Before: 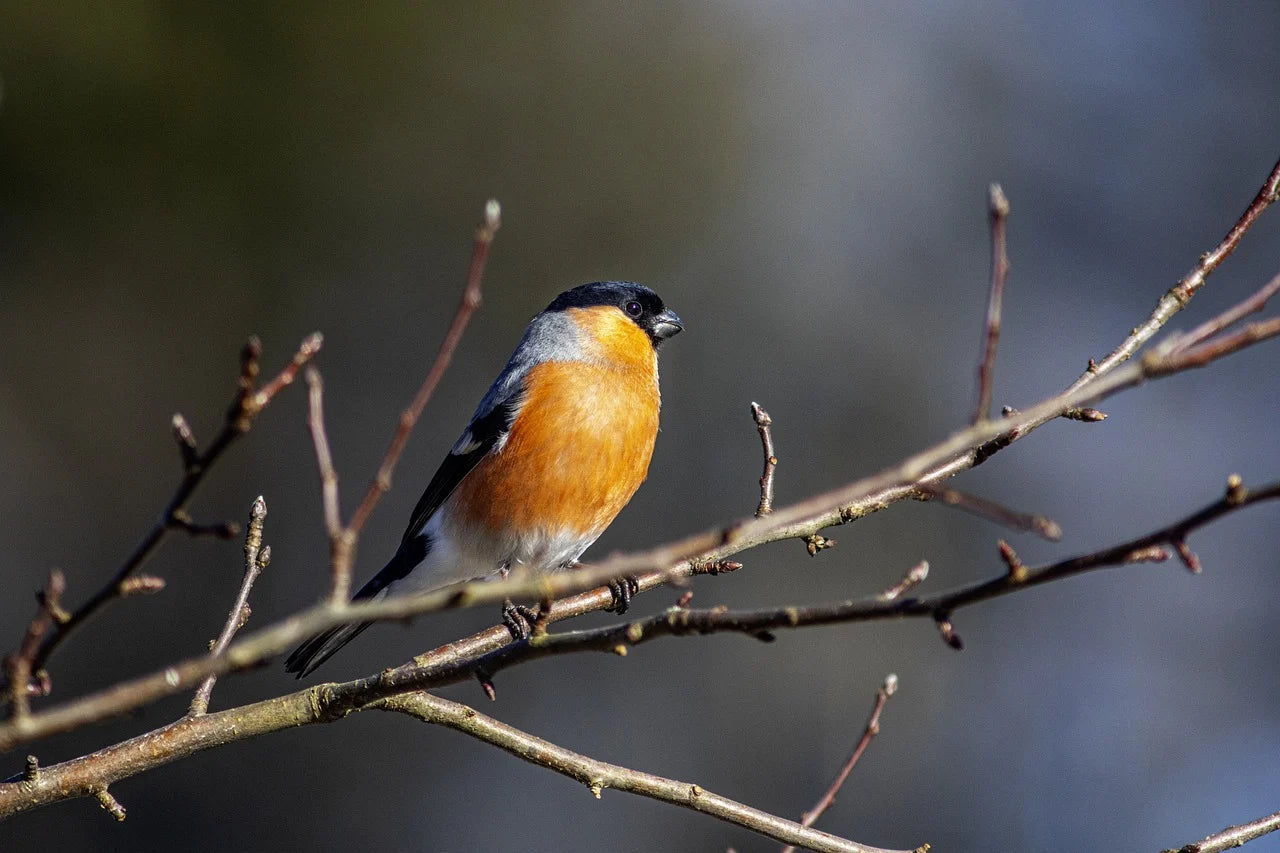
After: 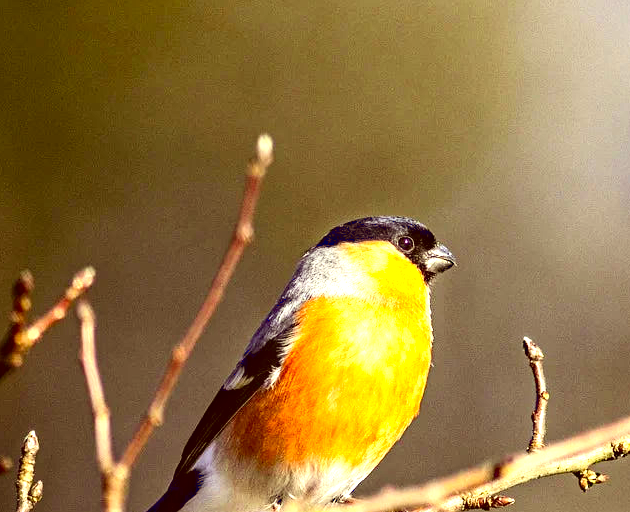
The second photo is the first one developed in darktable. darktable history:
crop: left 17.835%, top 7.675%, right 32.881%, bottom 32.213%
haze removal: compatibility mode true, adaptive false
exposure: black level correction 0, exposure 1.45 EV, compensate exposure bias true, compensate highlight preservation false
color correction: highlights a* 1.12, highlights b* 24.26, shadows a* 15.58, shadows b* 24.26
tone curve: curves: ch0 [(0.016, 0.023) (0.248, 0.252) (0.732, 0.797) (1, 1)], color space Lab, linked channels, preserve colors none
